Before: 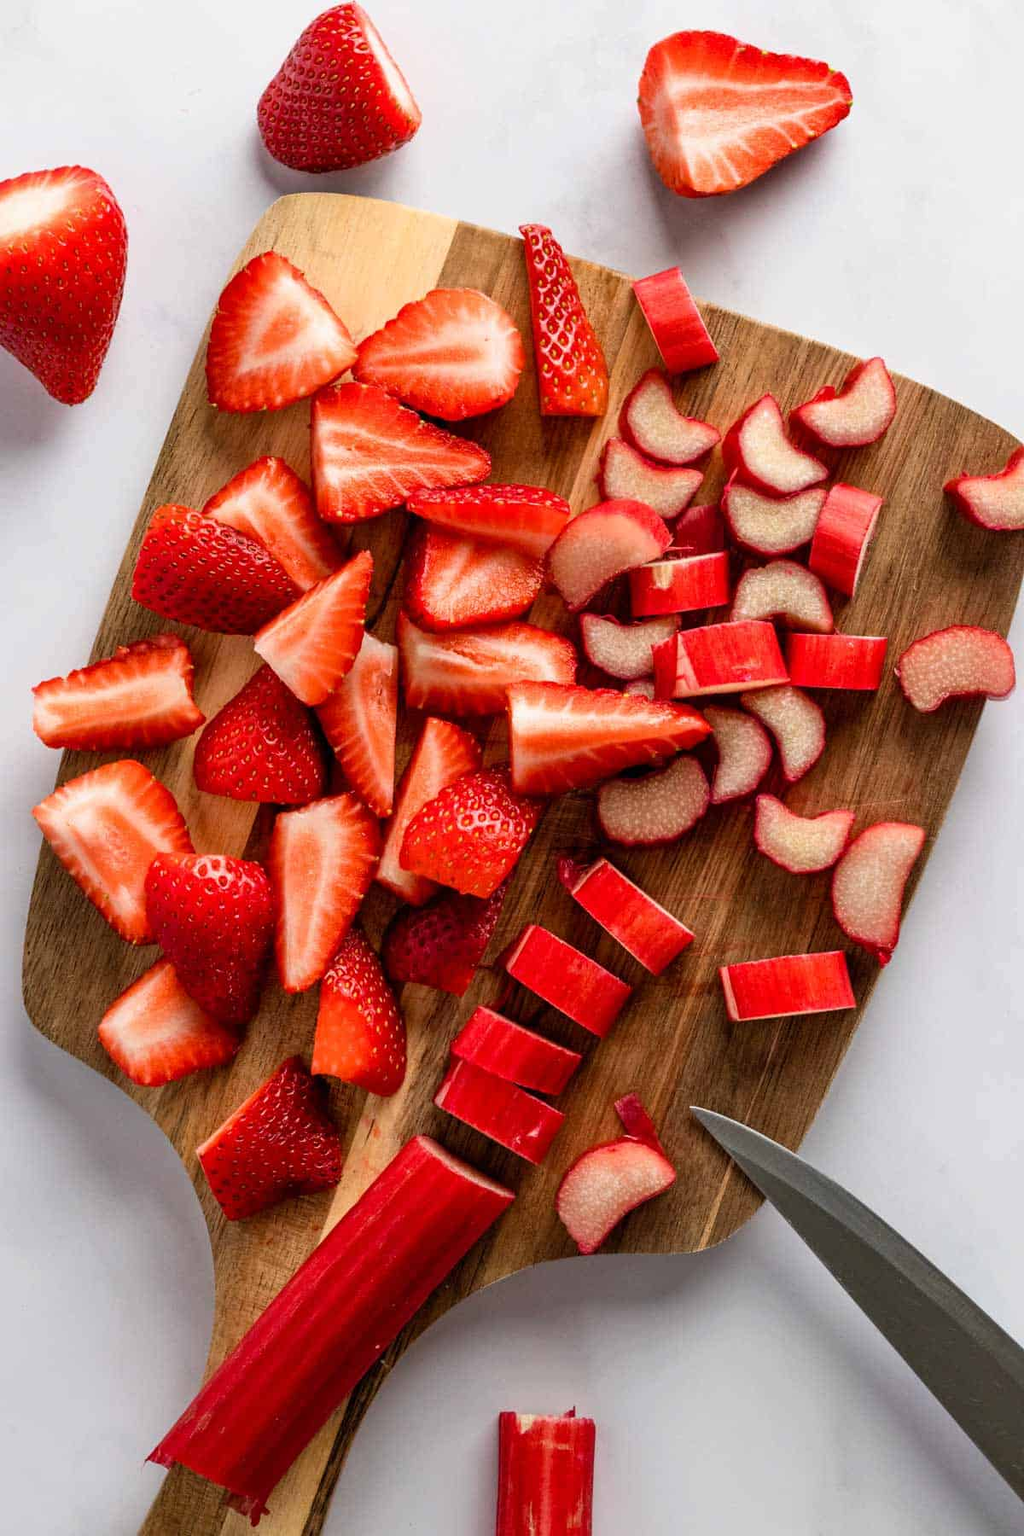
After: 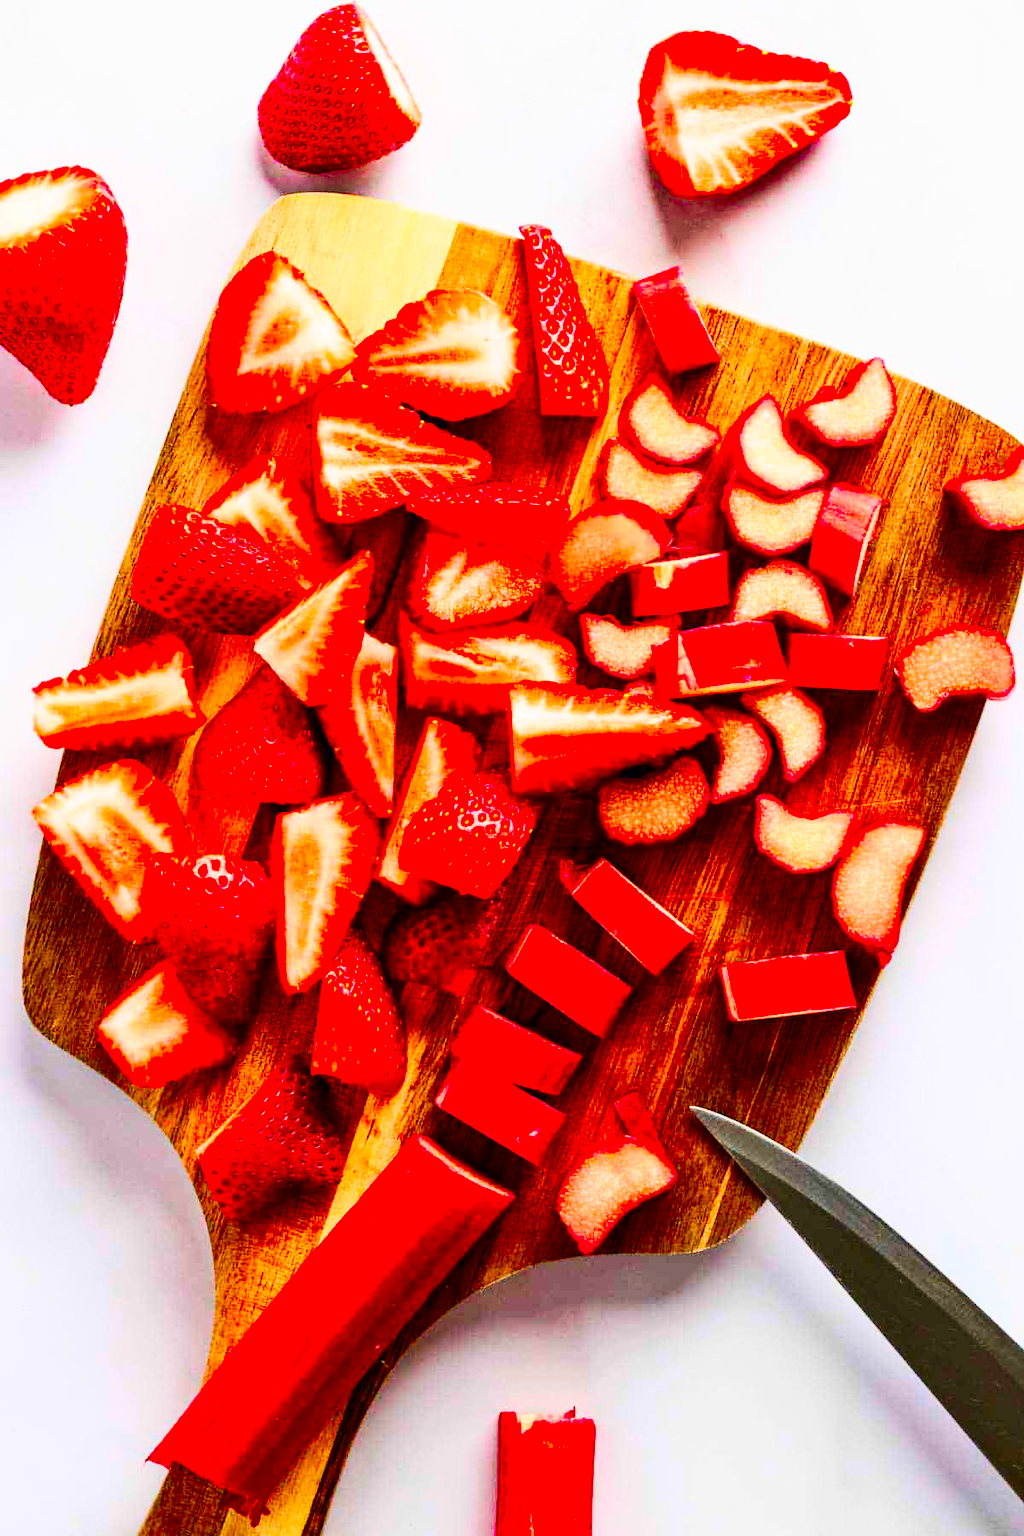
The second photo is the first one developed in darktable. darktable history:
color zones: curves: ch1 [(0.25, 0.5) (0.747, 0.71)]
base curve: curves: ch0 [(0, 0) (0.032, 0.025) (0.121, 0.166) (0.206, 0.329) (0.605, 0.79) (1, 1)], preserve colors none
contrast brightness saturation: contrast 0.26, brightness 0.02, saturation 0.87
